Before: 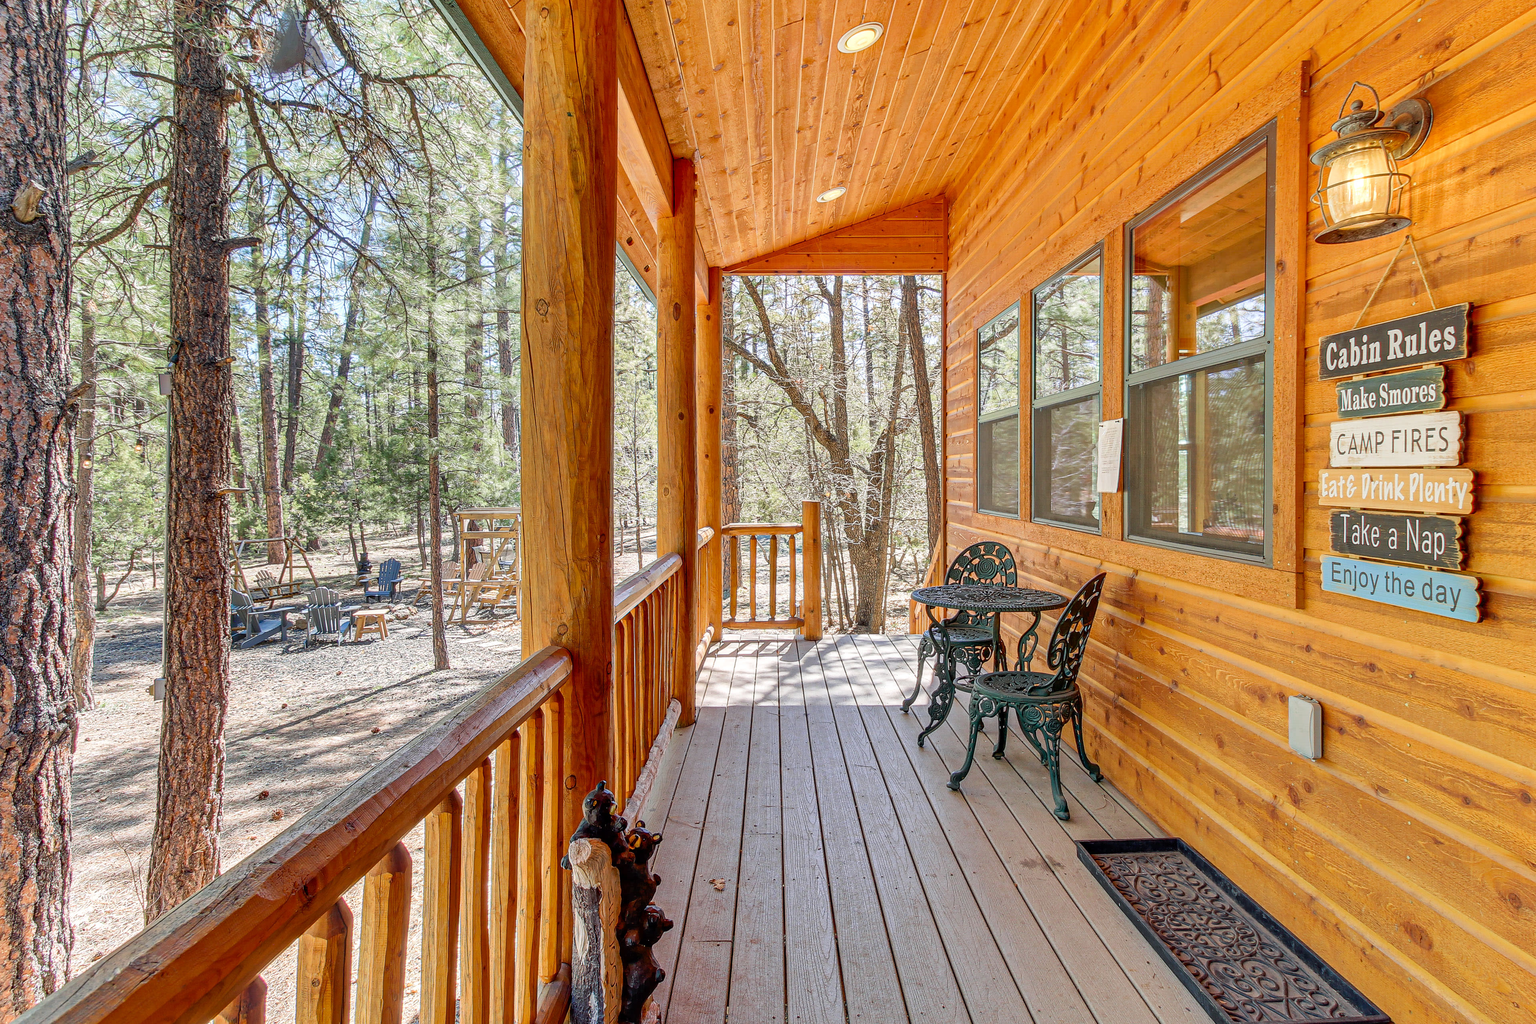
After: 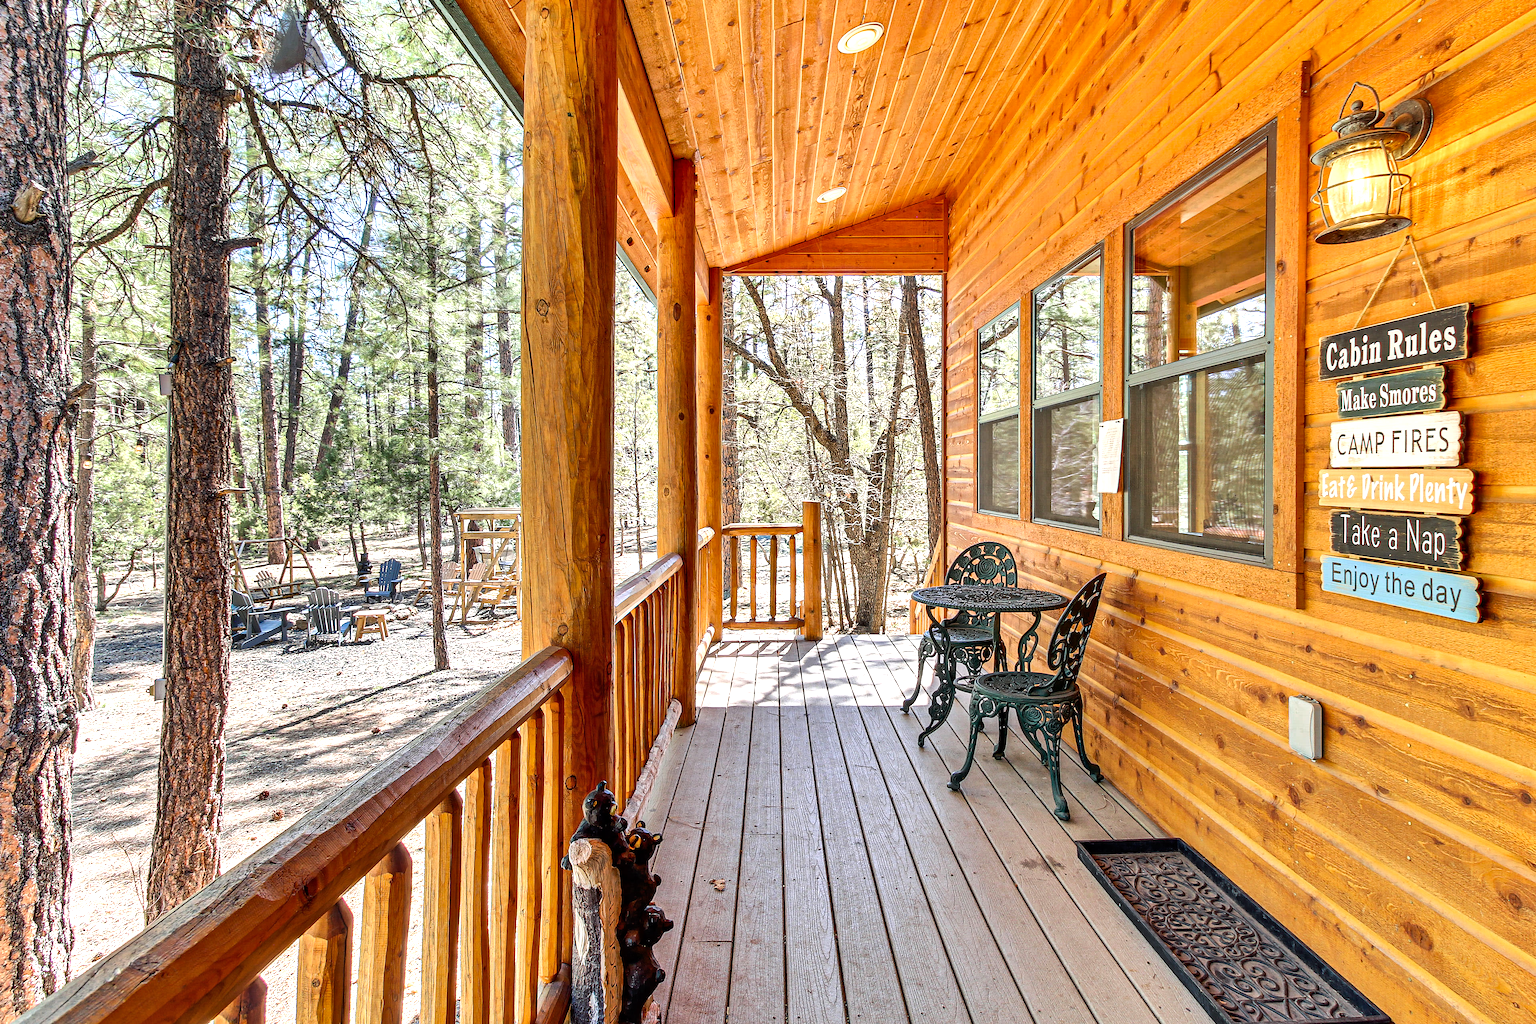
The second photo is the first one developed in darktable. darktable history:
tone equalizer: -8 EV -0.75 EV, -7 EV -0.7 EV, -6 EV -0.6 EV, -5 EV -0.4 EV, -3 EV 0.4 EV, -2 EV 0.6 EV, -1 EV 0.7 EV, +0 EV 0.75 EV, edges refinement/feathering 500, mask exposure compensation -1.57 EV, preserve details no
shadows and highlights: shadows 49, highlights -41, soften with gaussian
